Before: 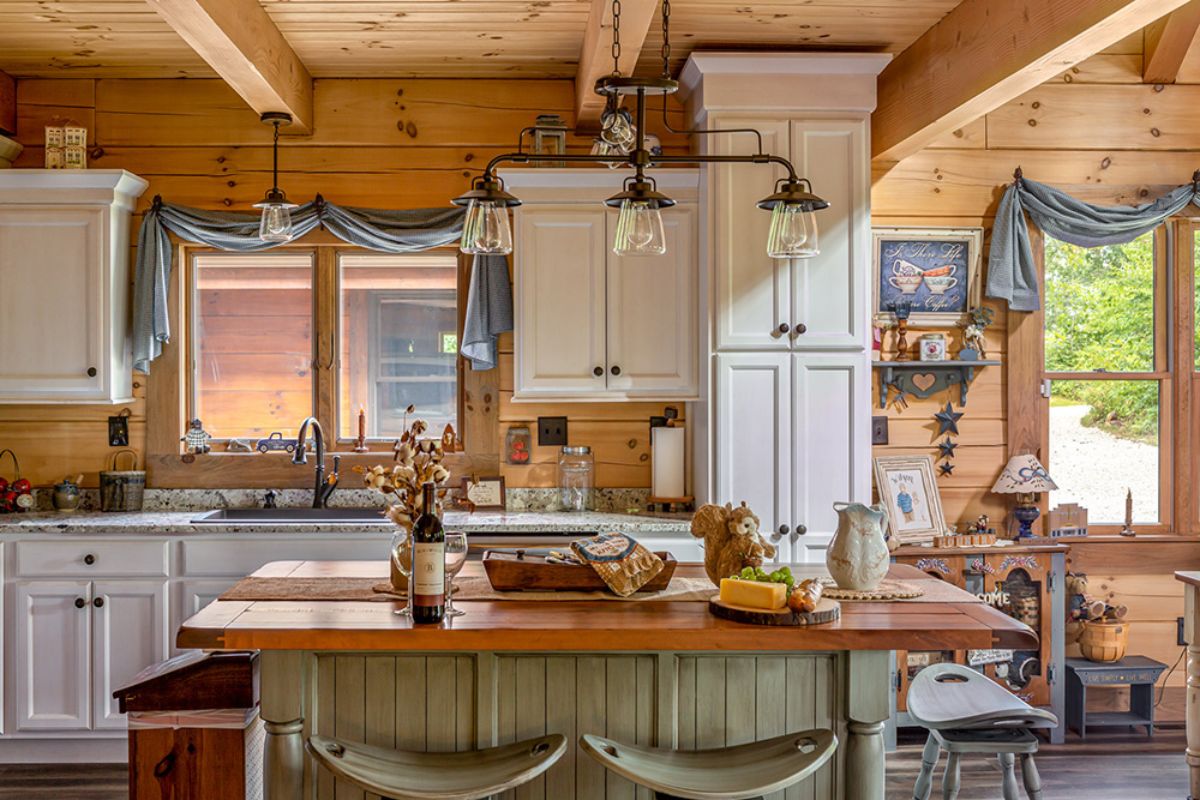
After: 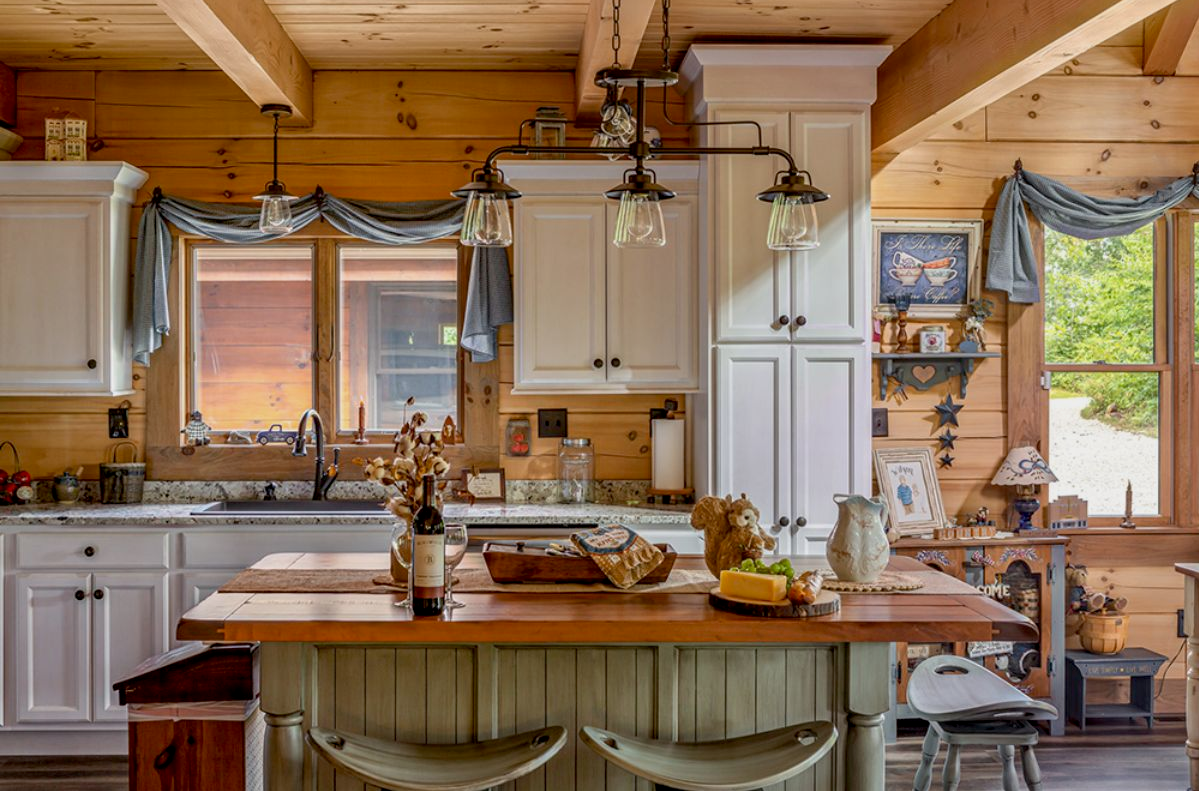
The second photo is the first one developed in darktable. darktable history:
exposure: black level correction 0.006, exposure -0.226 EV, compensate highlight preservation false
crop: top 1.049%, right 0.001%
